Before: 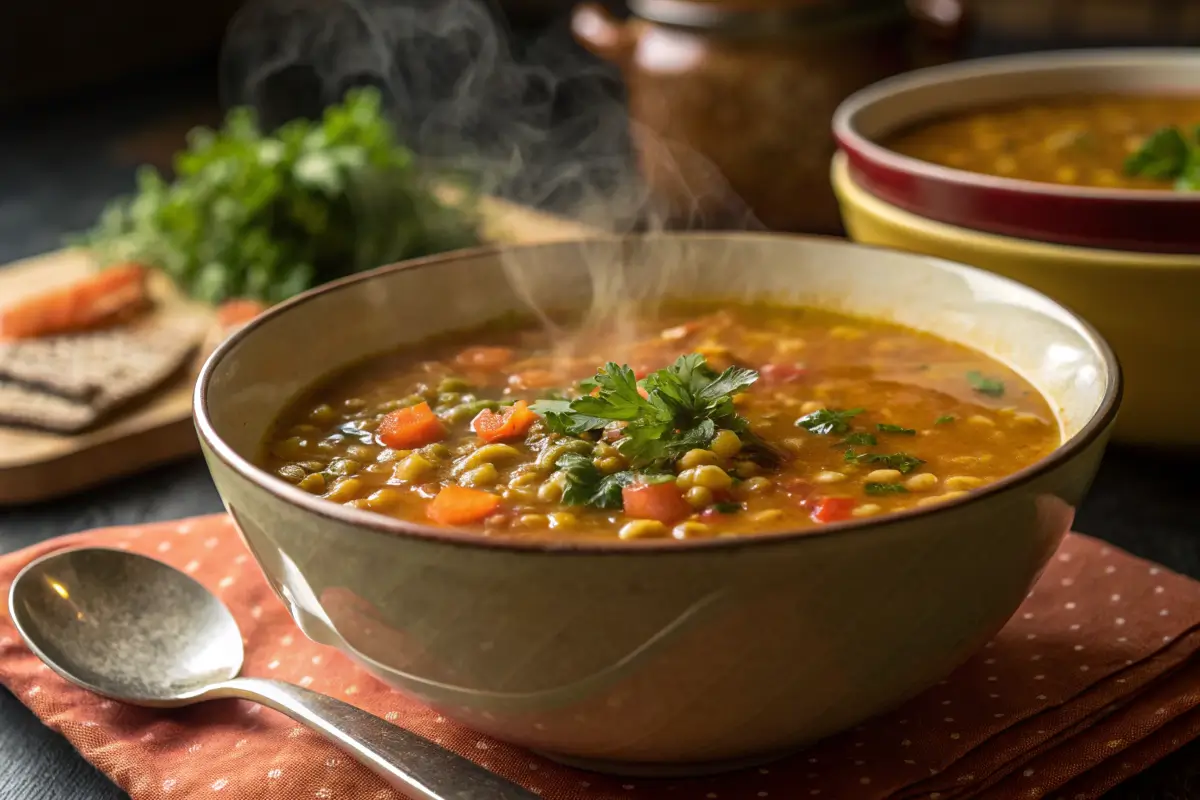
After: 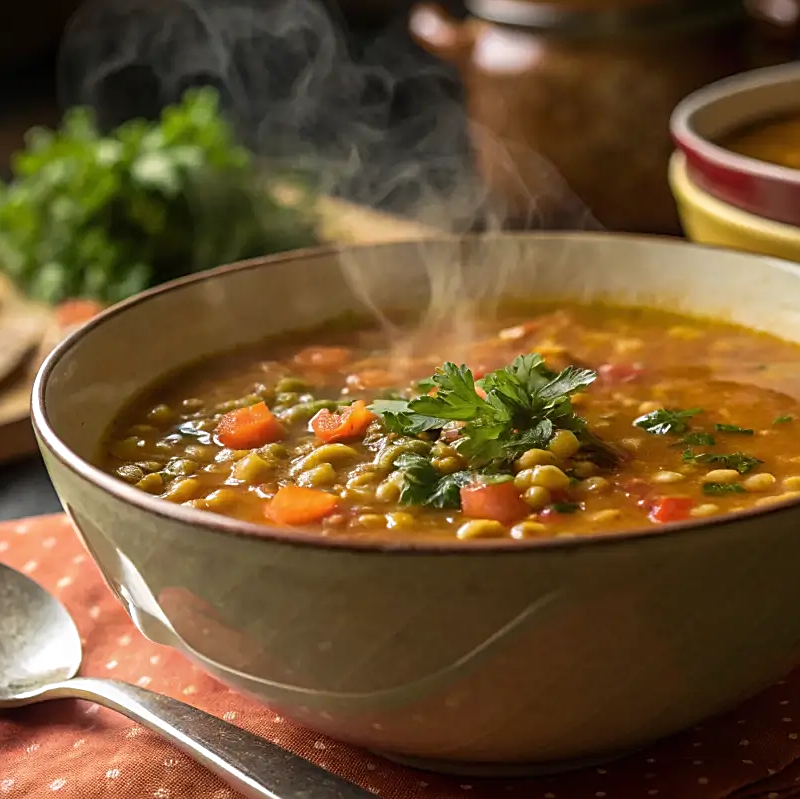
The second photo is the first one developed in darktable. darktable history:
crop and rotate: left 13.537%, right 19.796%
sharpen: on, module defaults
